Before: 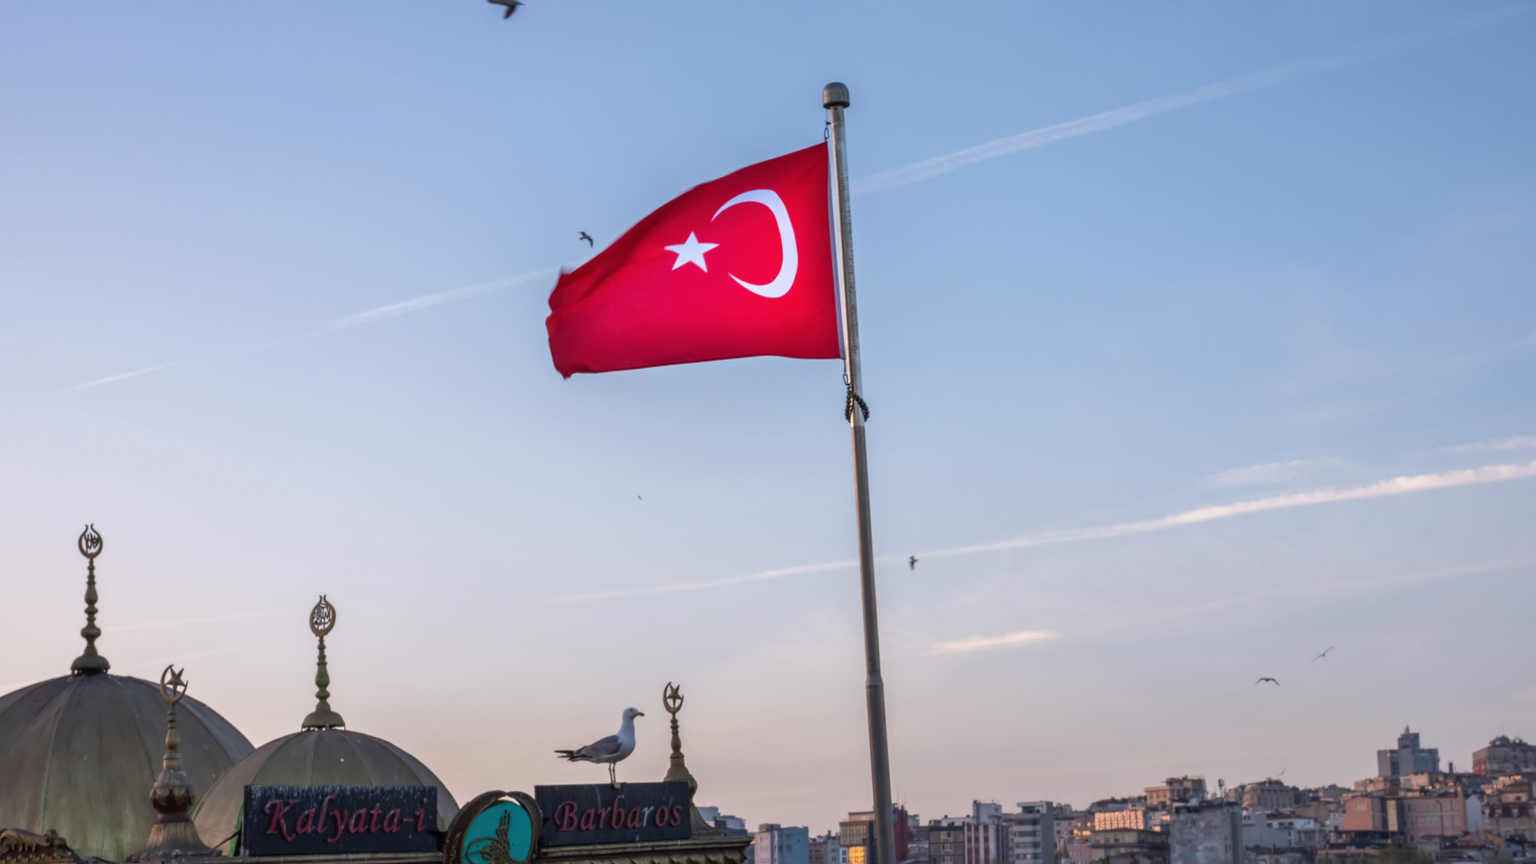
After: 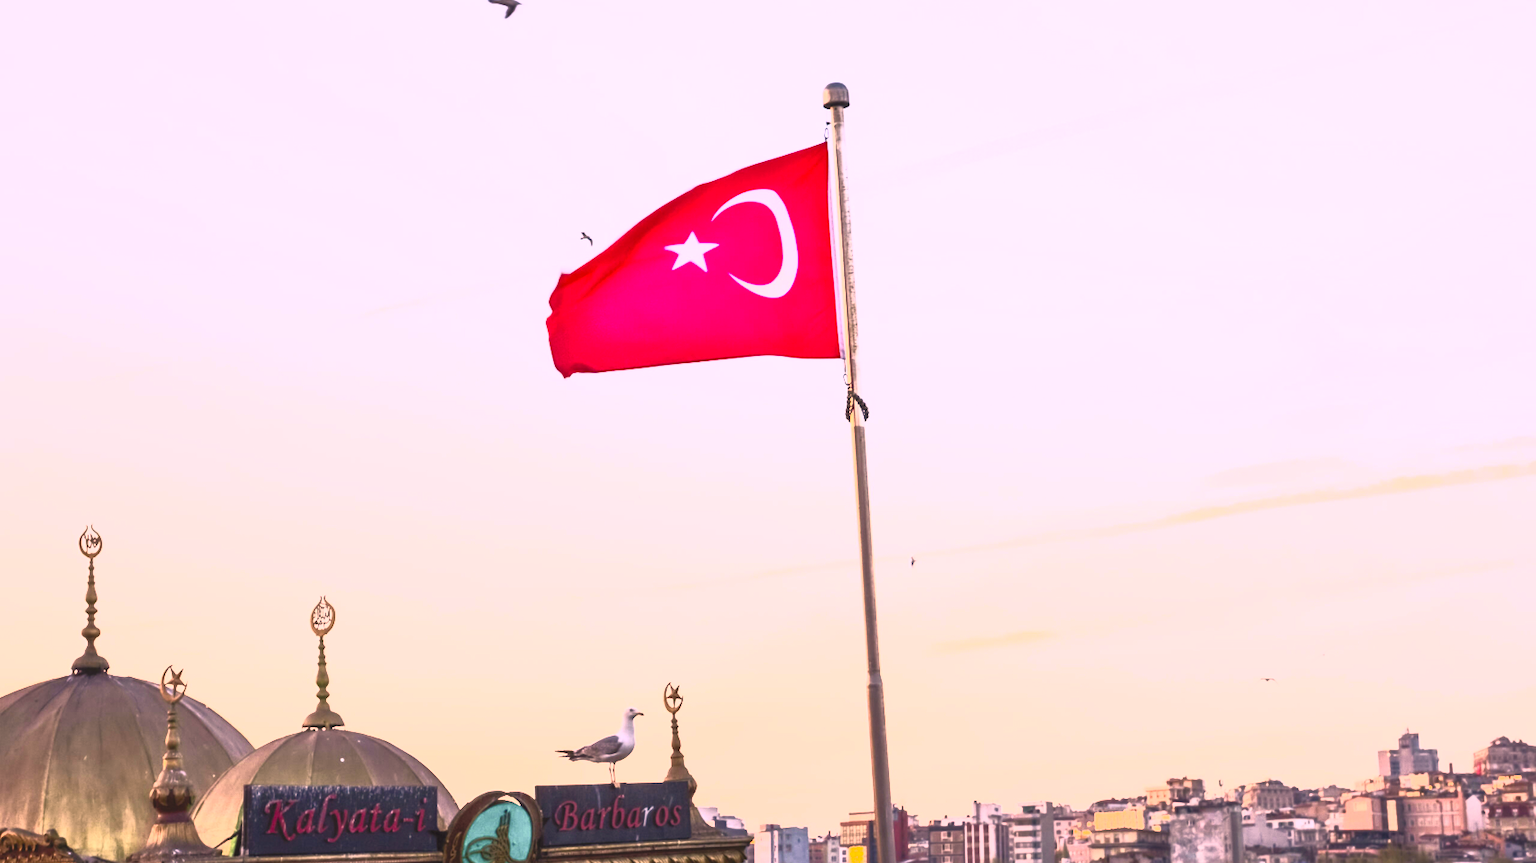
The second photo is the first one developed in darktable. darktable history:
contrast brightness saturation: contrast 0.83, brightness 0.59, saturation 0.59
color correction: highlights a* 21.88, highlights b* 22.25
tone curve: curves: ch0 [(0, 0.052) (0.207, 0.35) (0.392, 0.592) (0.54, 0.803) (0.725, 0.922) (0.99, 0.974)], color space Lab, independent channels, preserve colors none
